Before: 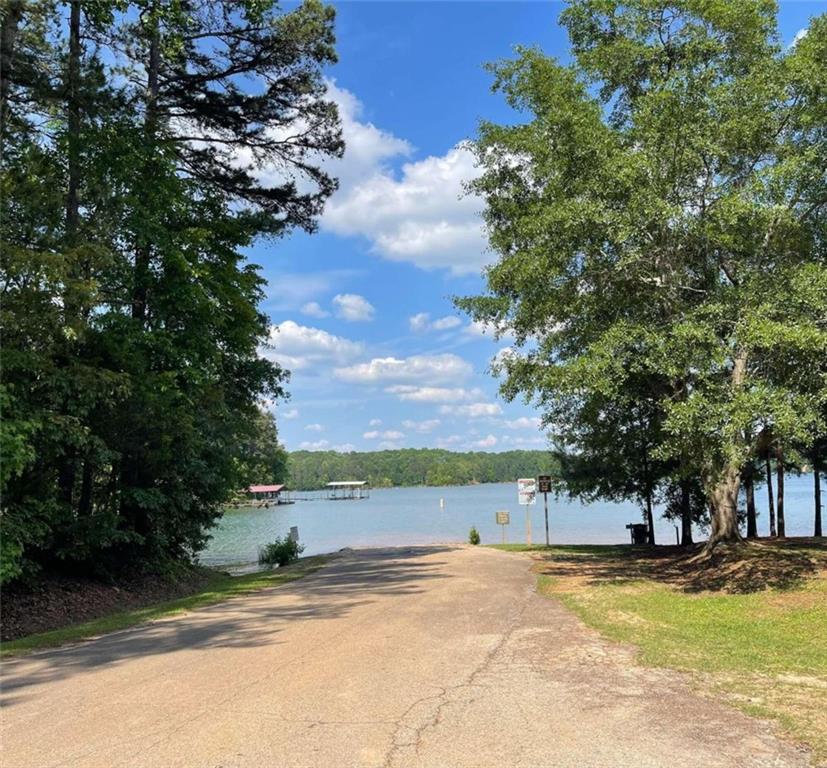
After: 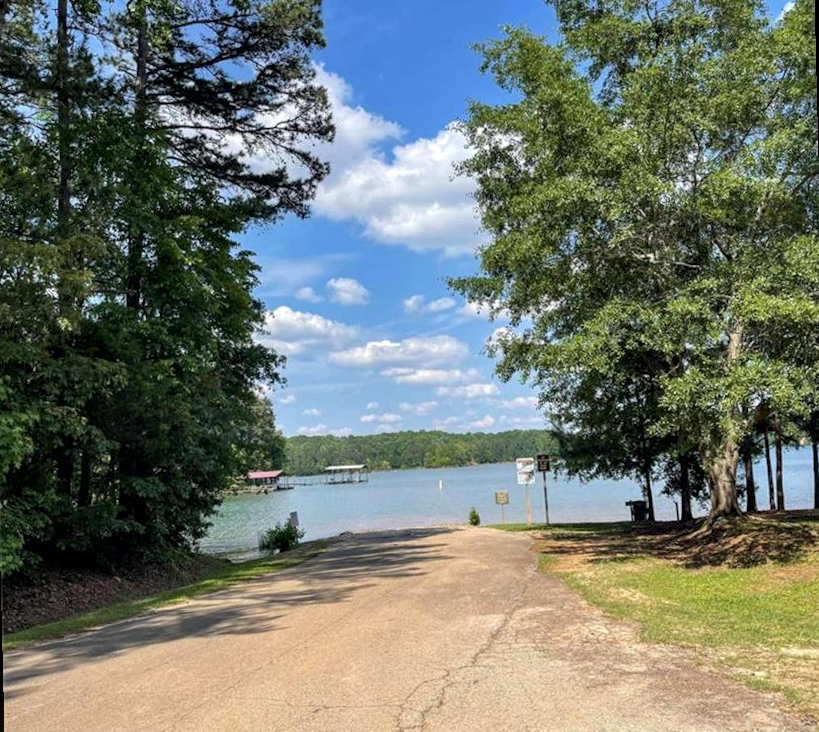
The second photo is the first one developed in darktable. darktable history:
rotate and perspective: rotation -1.42°, crop left 0.016, crop right 0.984, crop top 0.035, crop bottom 0.965
local contrast: detail 130%
